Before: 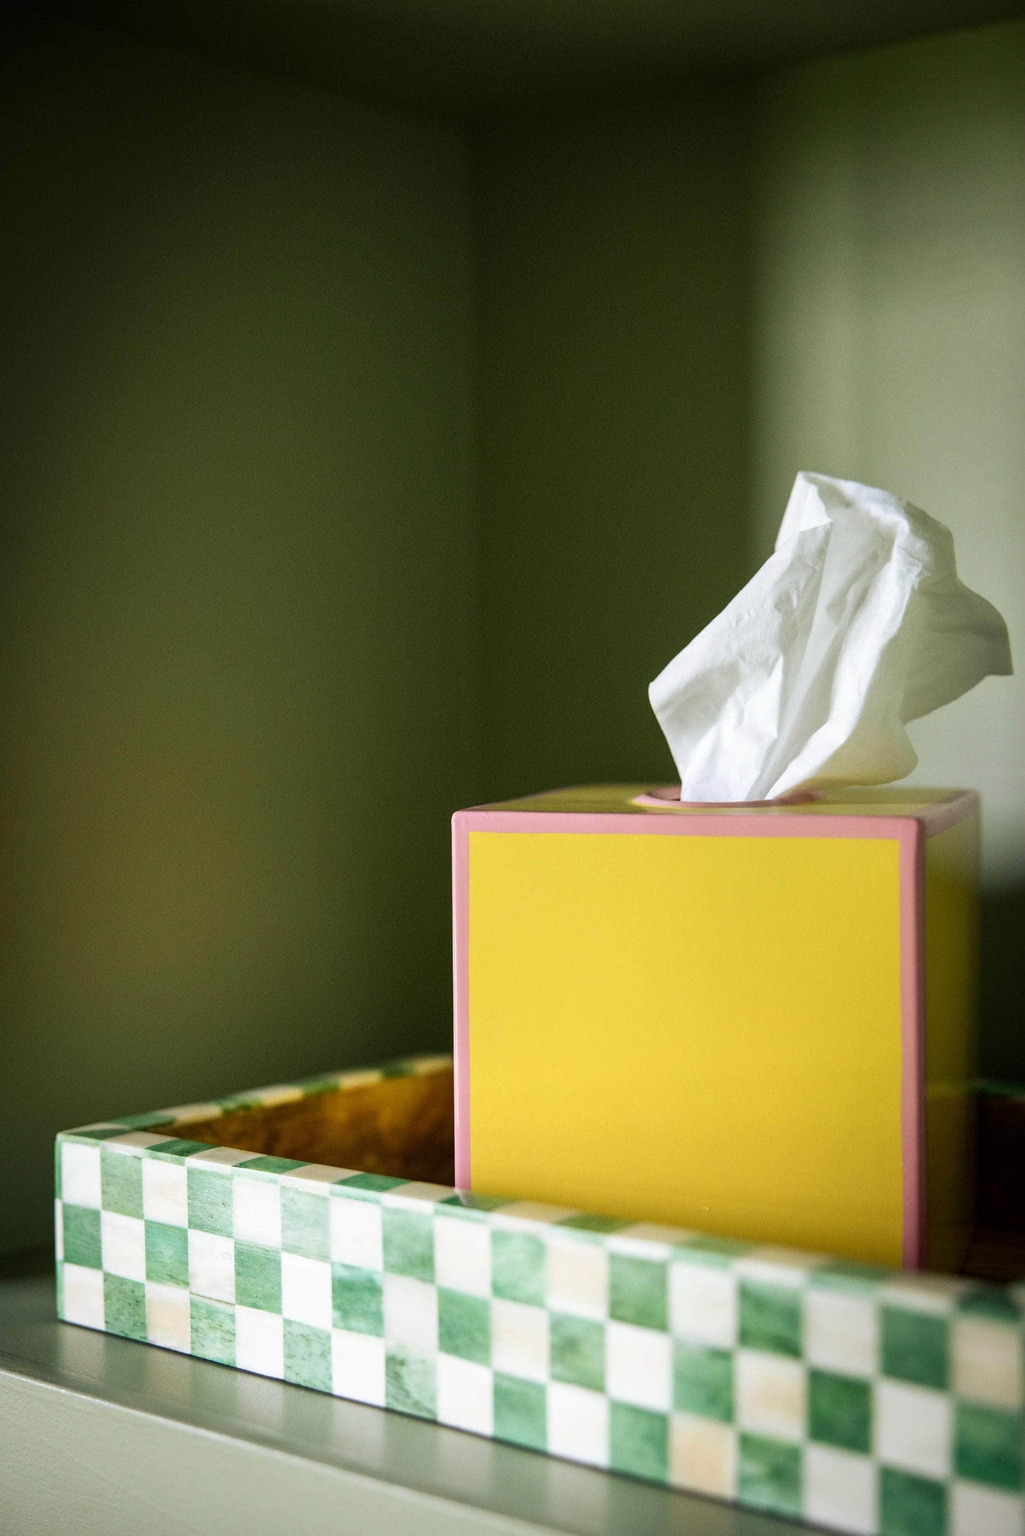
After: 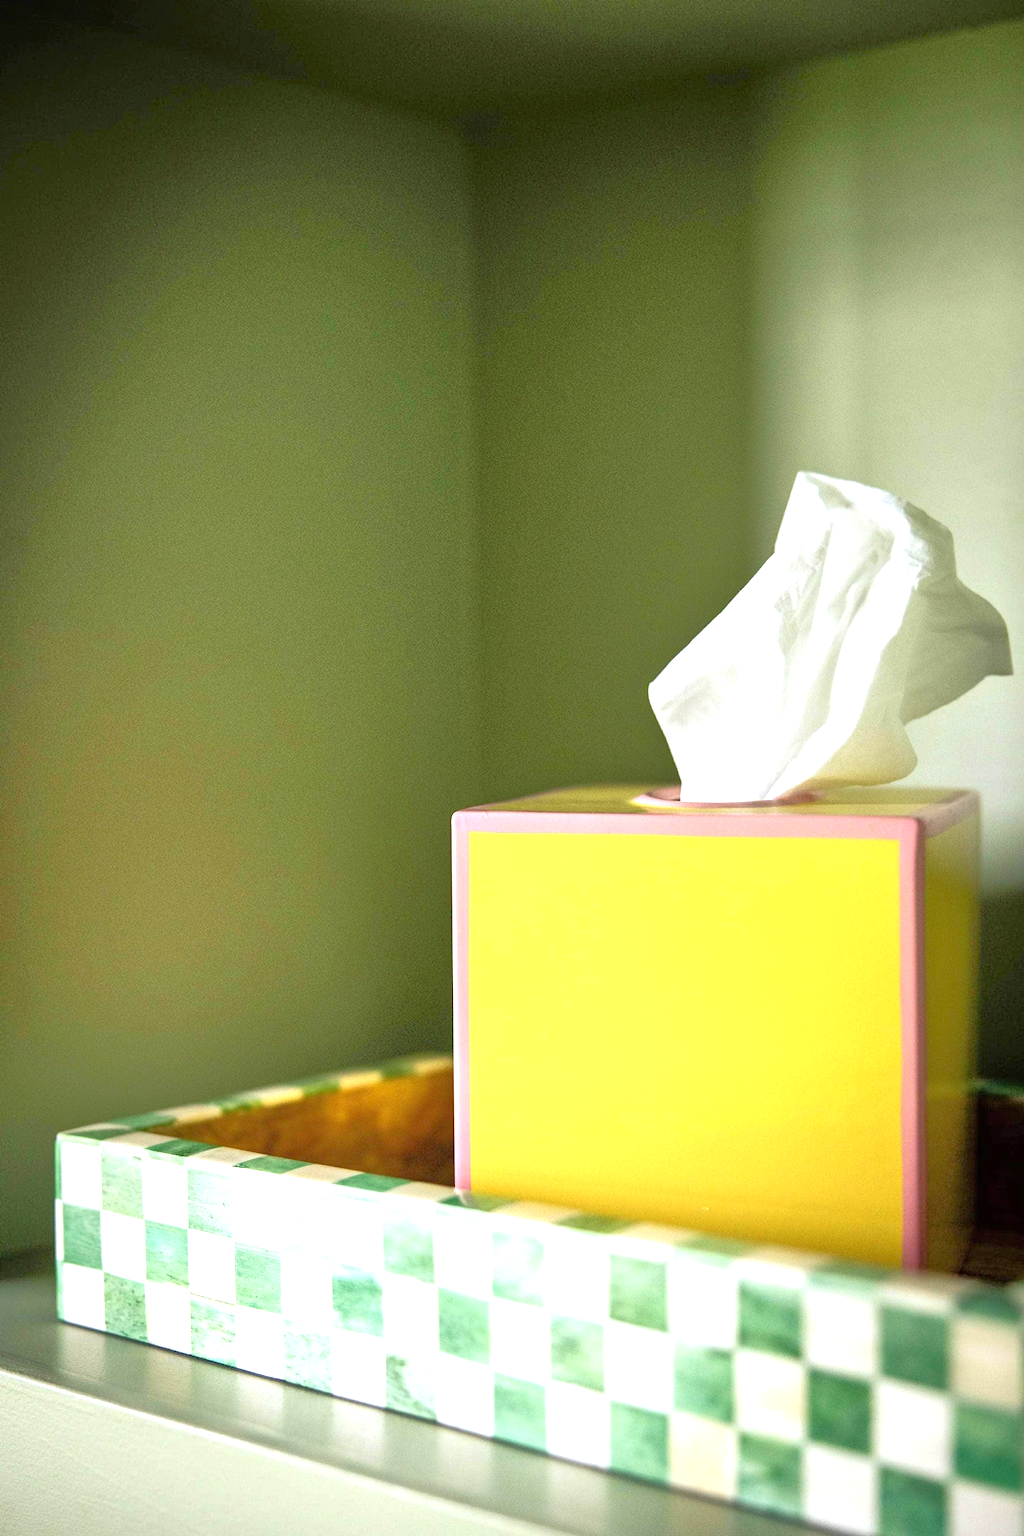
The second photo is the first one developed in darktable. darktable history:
exposure: black level correction 0, exposure 0.899 EV, compensate highlight preservation false
tone equalizer: -7 EV 0.152 EV, -6 EV 0.614 EV, -5 EV 1.11 EV, -4 EV 1.35 EV, -3 EV 1.16 EV, -2 EV 0.6 EV, -1 EV 0.166 EV
